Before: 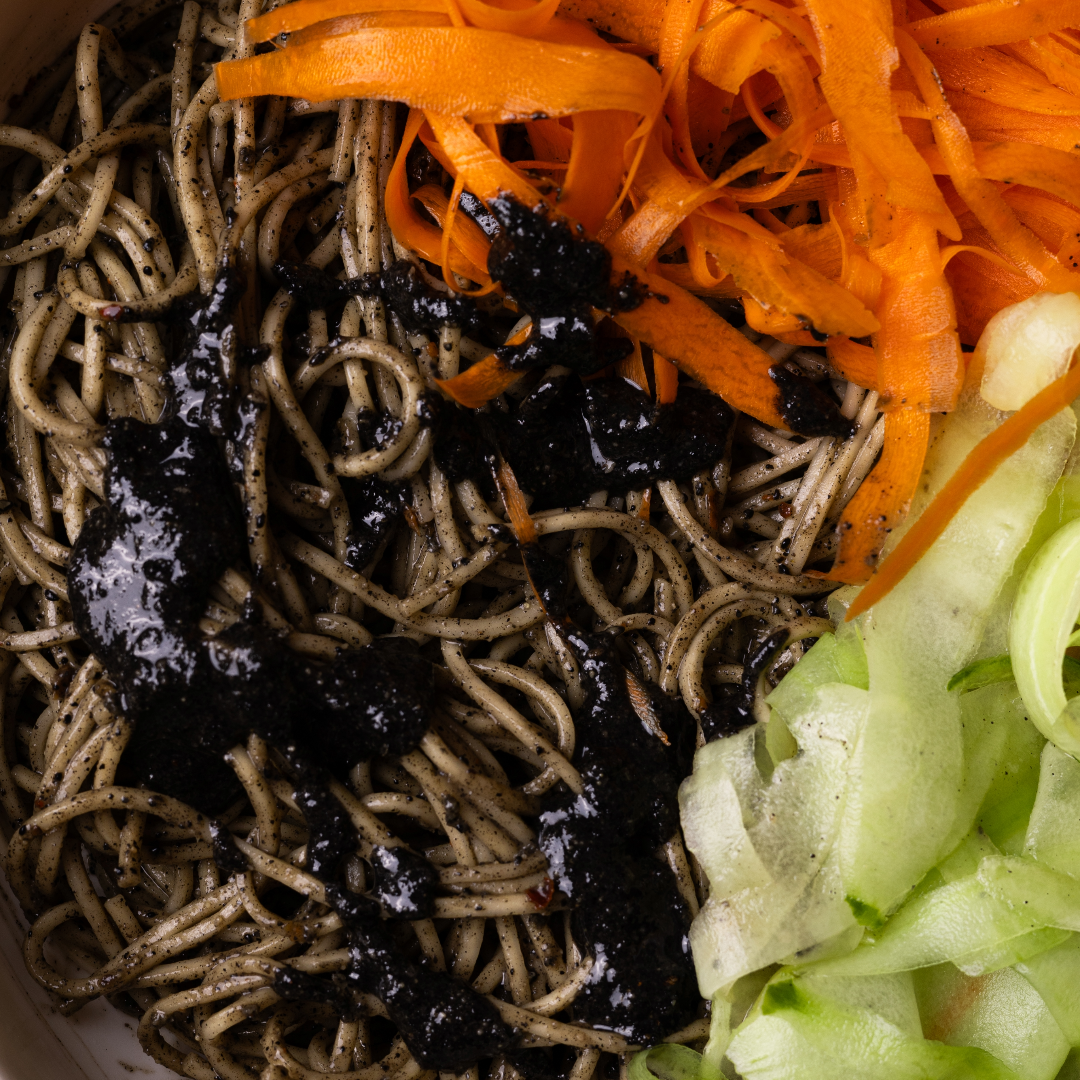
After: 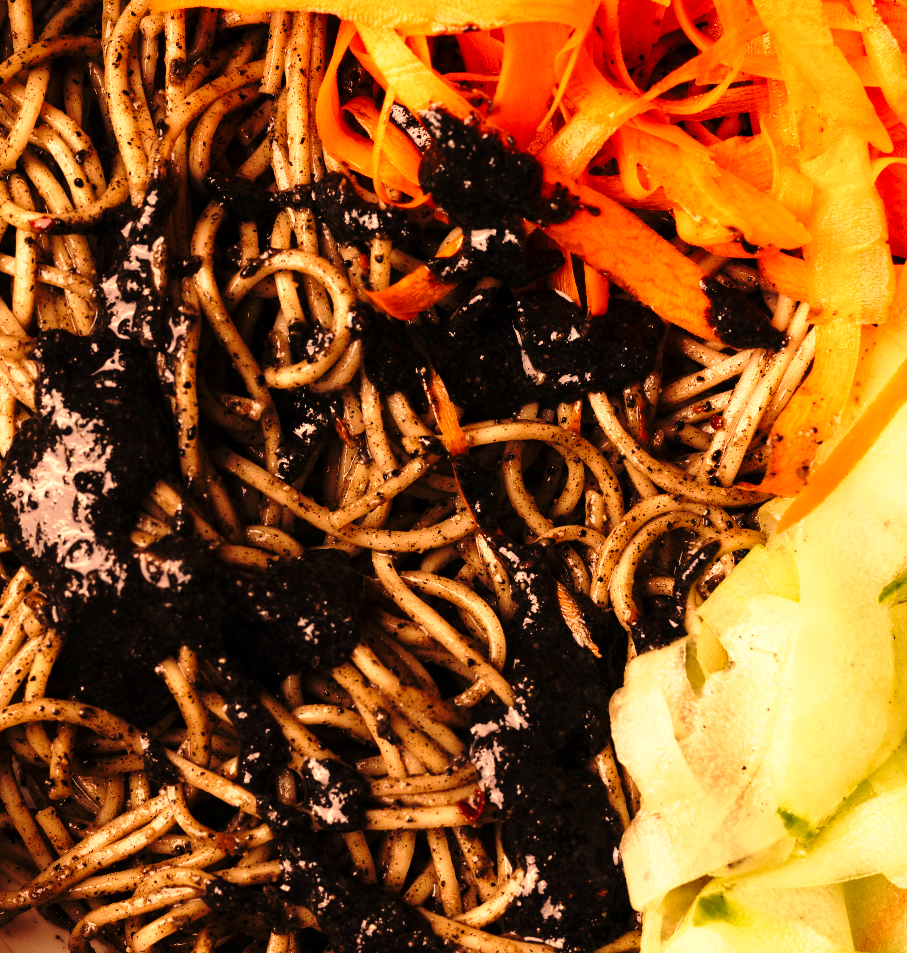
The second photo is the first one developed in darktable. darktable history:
exposure: exposure 0.178 EV, compensate exposure bias true, compensate highlight preservation false
crop: left 6.446%, top 8.188%, right 9.538%, bottom 3.548%
base curve: curves: ch0 [(0, 0) (0.028, 0.03) (0.121, 0.232) (0.46, 0.748) (0.859, 0.968) (1, 1)], preserve colors none
white balance: red 1.467, blue 0.684
